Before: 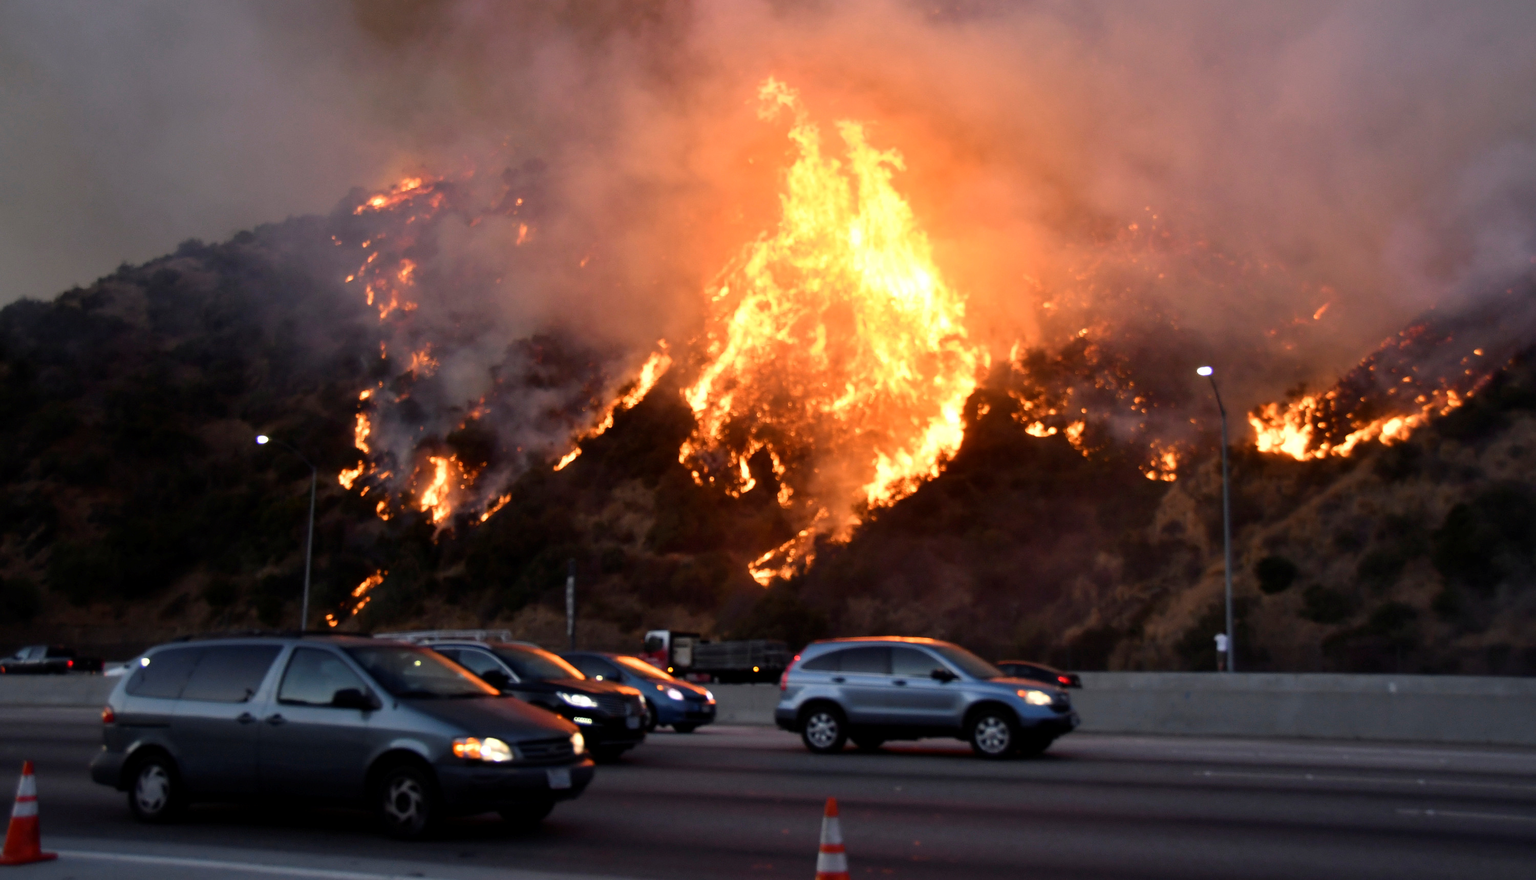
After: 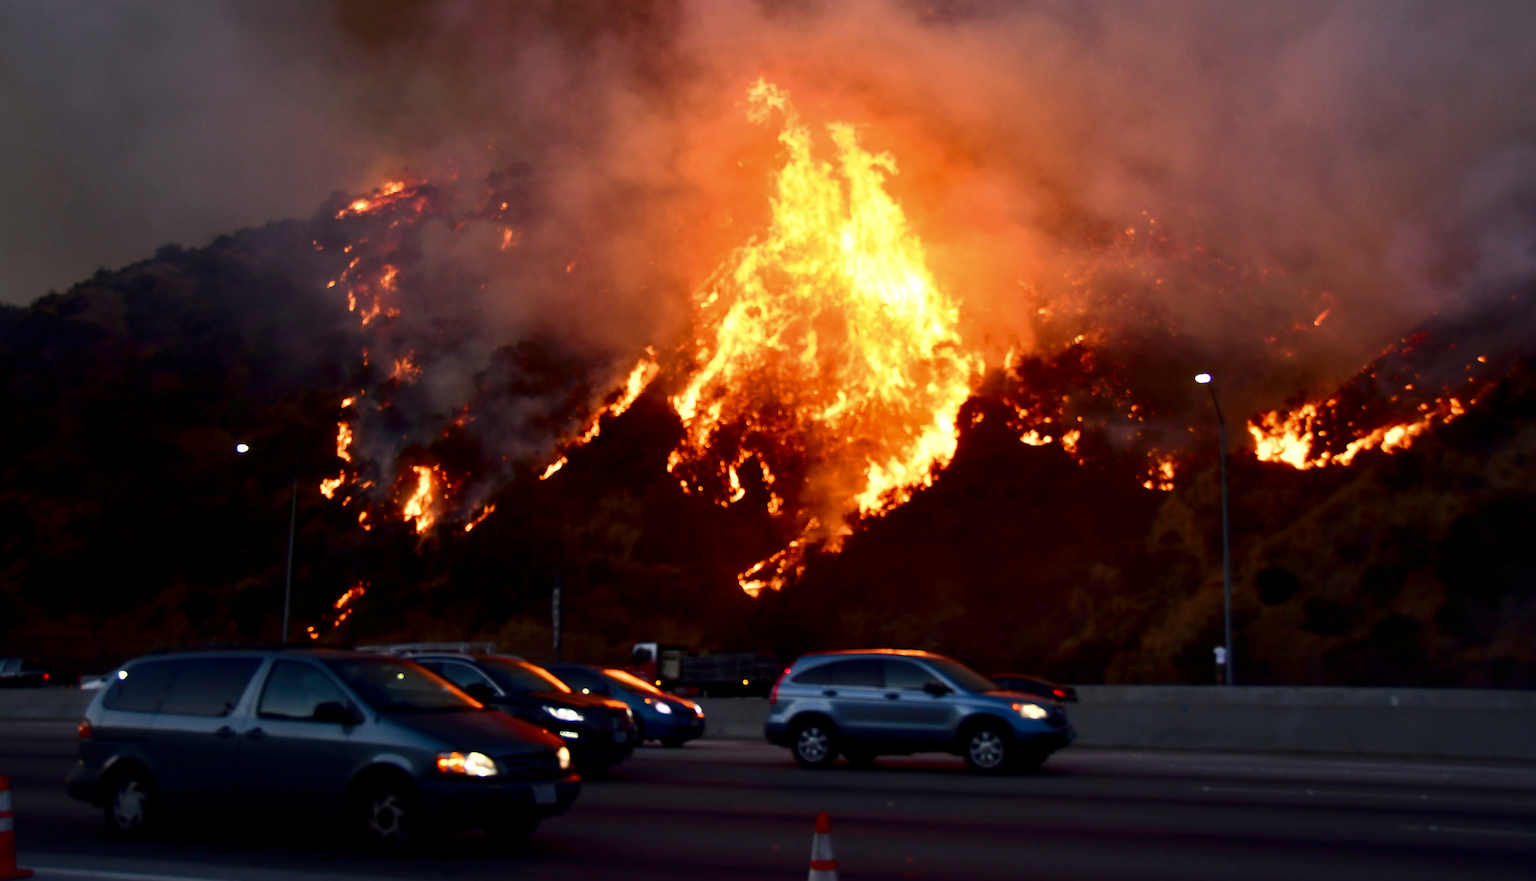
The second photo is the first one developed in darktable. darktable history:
contrast brightness saturation: contrast 0.129, brightness -0.24, saturation 0.148
crop: left 1.635%, right 0.276%, bottom 1.661%
